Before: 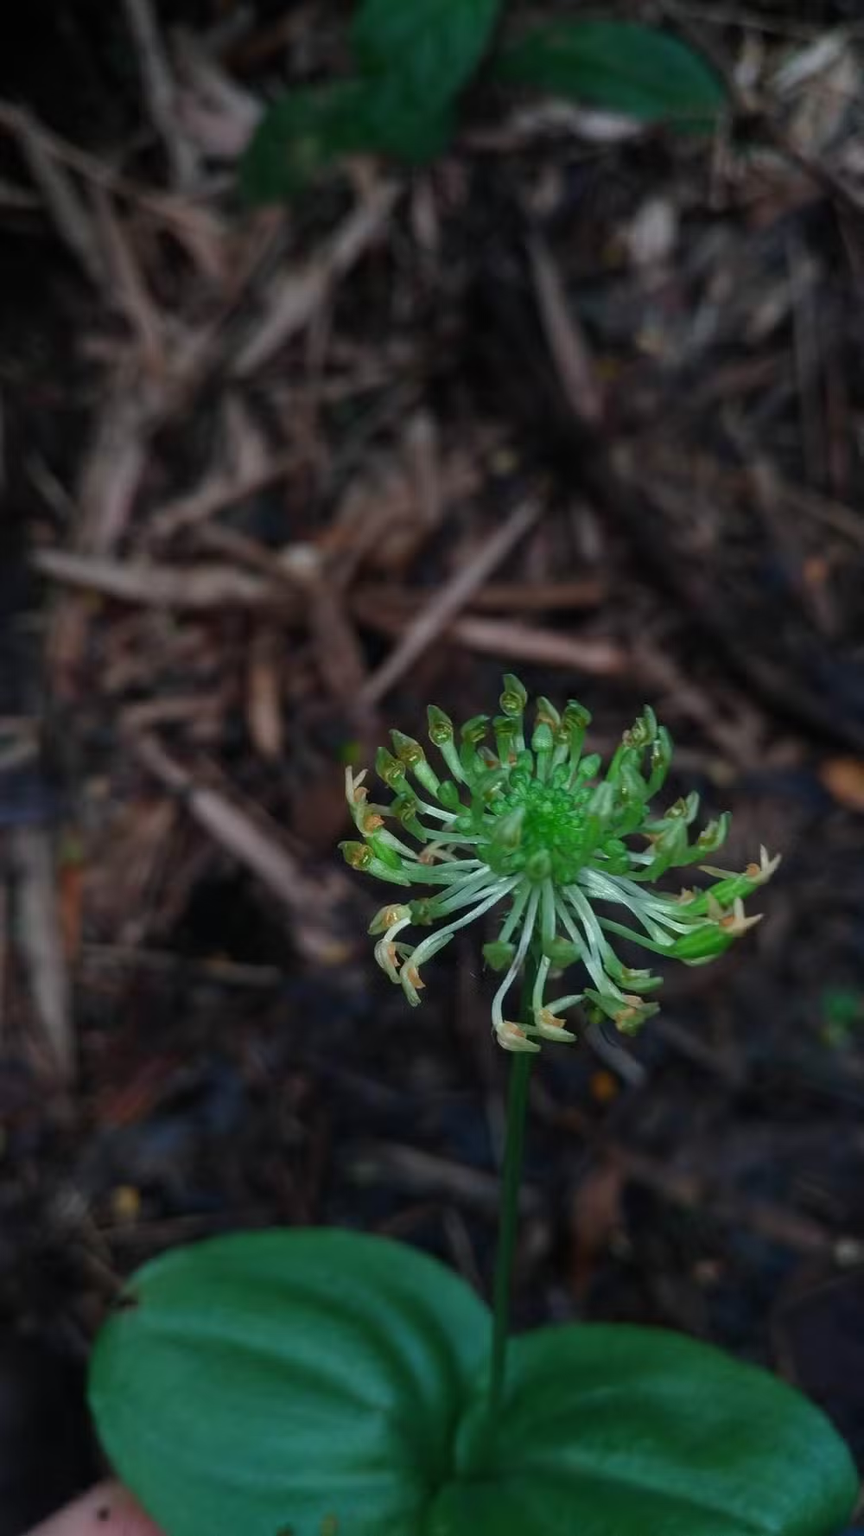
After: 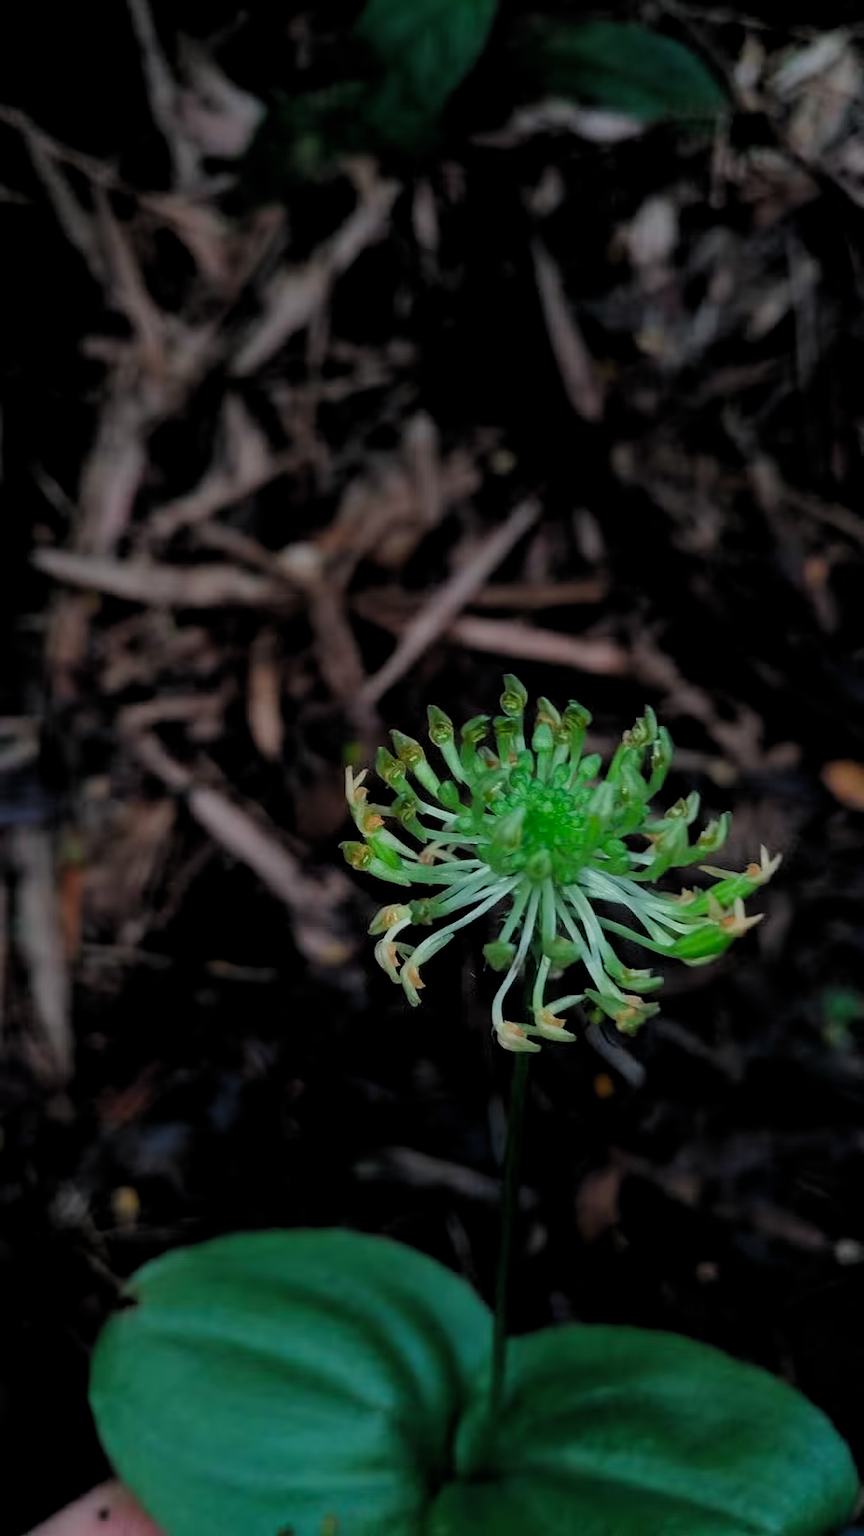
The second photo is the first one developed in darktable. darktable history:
tone equalizer: -8 EV -0.396 EV, -7 EV -0.381 EV, -6 EV -0.342 EV, -5 EV -0.223 EV, -3 EV 0.211 EV, -2 EV 0.341 EV, -1 EV 0.398 EV, +0 EV 0.425 EV, smoothing diameter 24.78%, edges refinement/feathering 9.97, preserve details guided filter
filmic rgb: middle gray luminance 17.96%, black relative exposure -7.53 EV, white relative exposure 8.46 EV, target black luminance 0%, hardness 2.23, latitude 18.21%, contrast 0.88, highlights saturation mix 4.41%, shadows ↔ highlights balance 10.3%, color science v4 (2020), contrast in shadows soft, contrast in highlights soft
